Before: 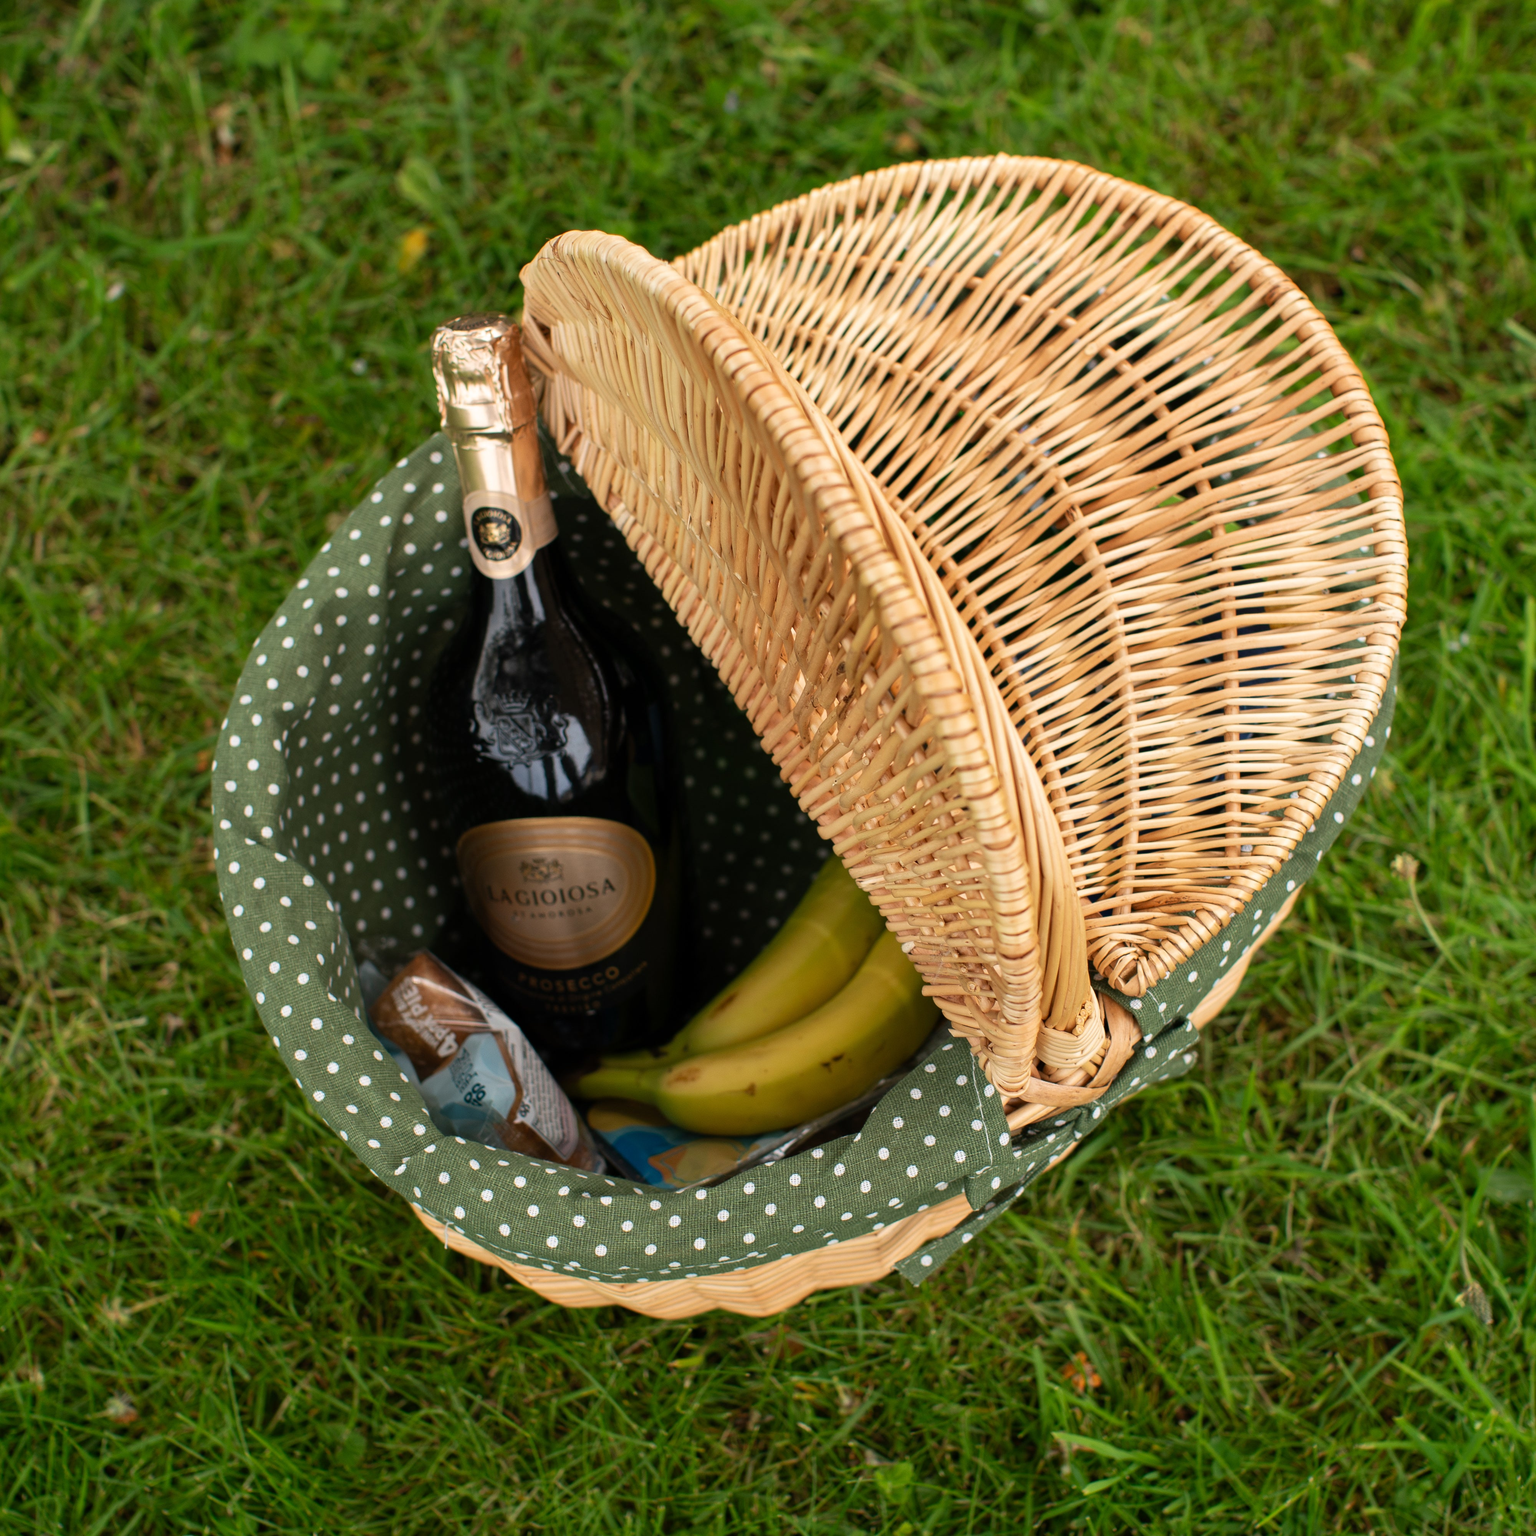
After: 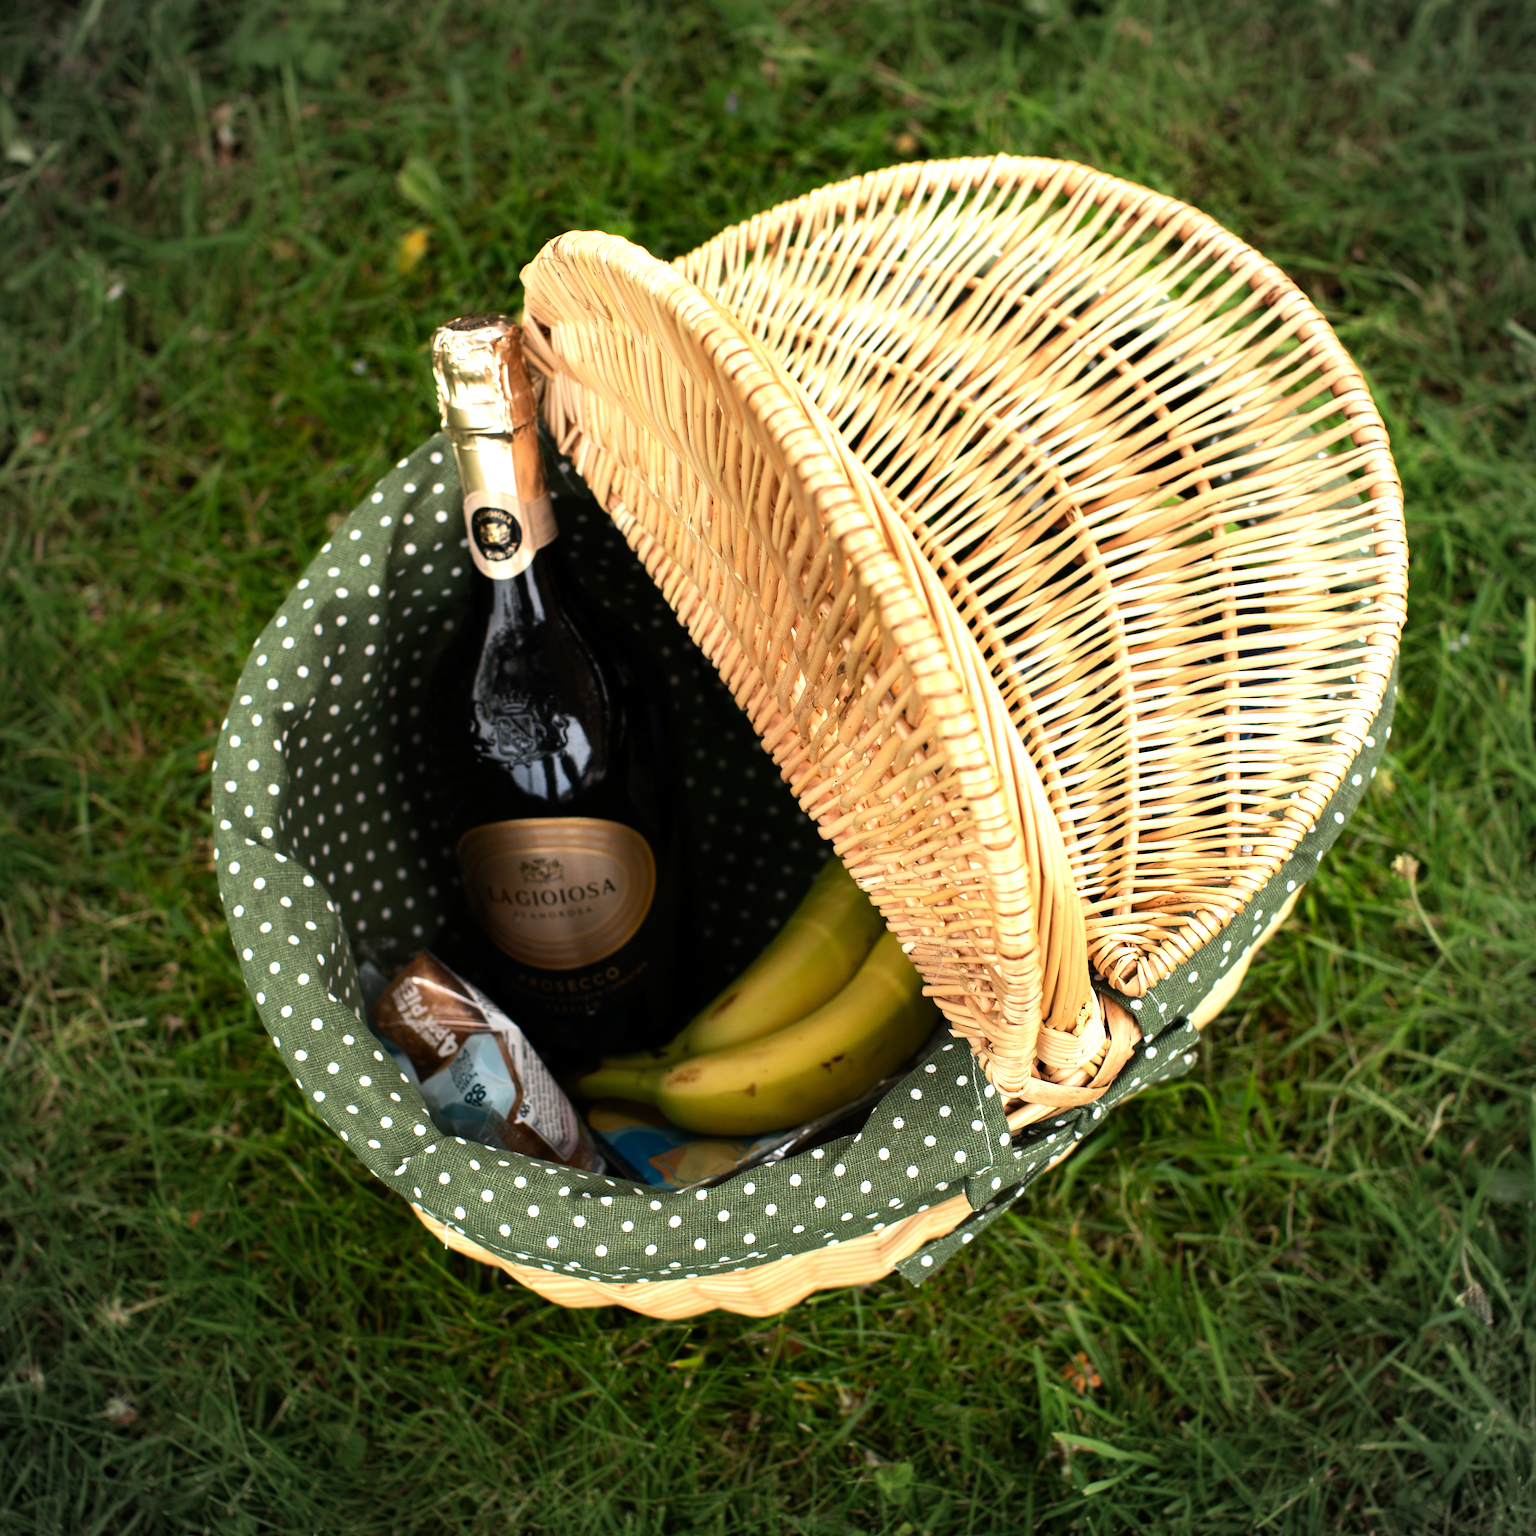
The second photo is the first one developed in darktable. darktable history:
tone equalizer: -8 EV -1.06 EV, -7 EV -1.04 EV, -6 EV -0.828 EV, -5 EV -0.591 EV, -3 EV 0.561 EV, -2 EV 0.85 EV, -1 EV 1 EV, +0 EV 1.06 EV, smoothing diameter 2.21%, edges refinement/feathering 21.28, mask exposure compensation -1.57 EV, filter diffusion 5
vignetting: brightness -0.287
